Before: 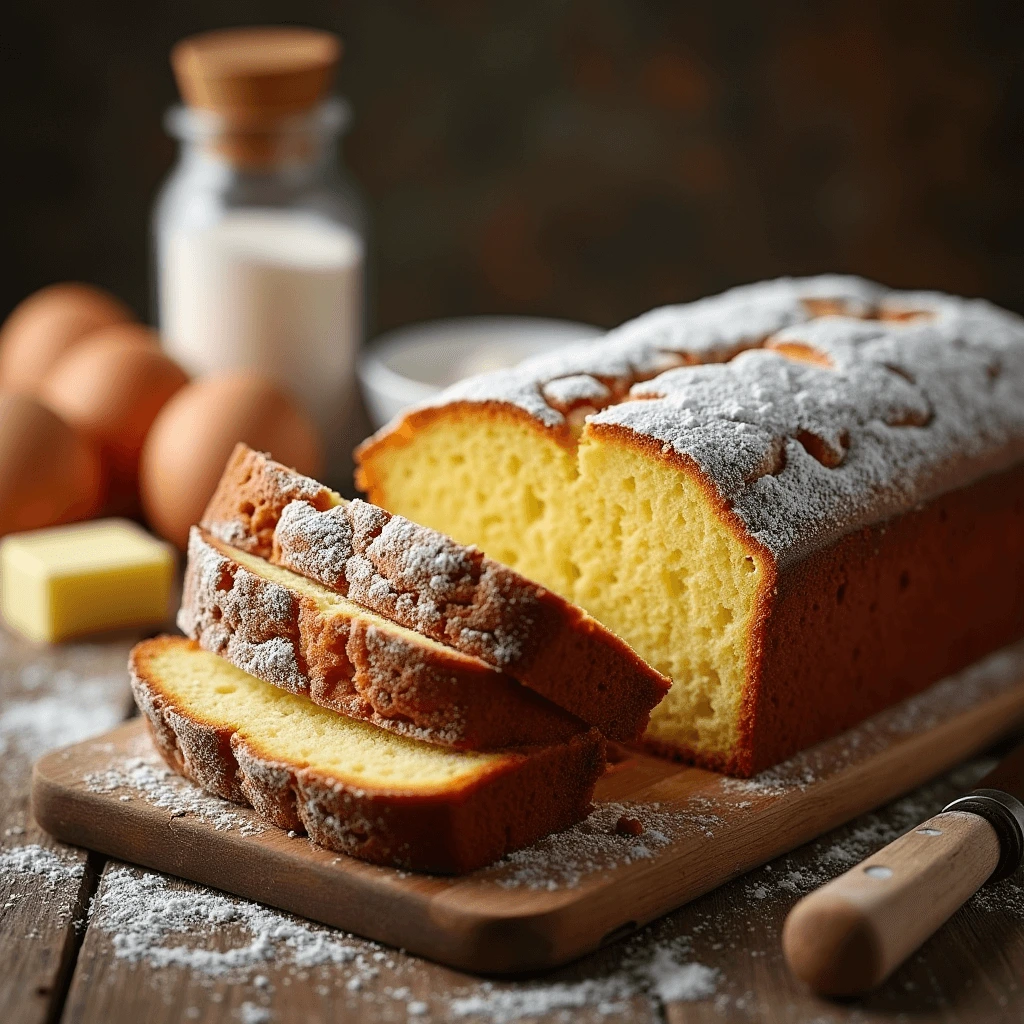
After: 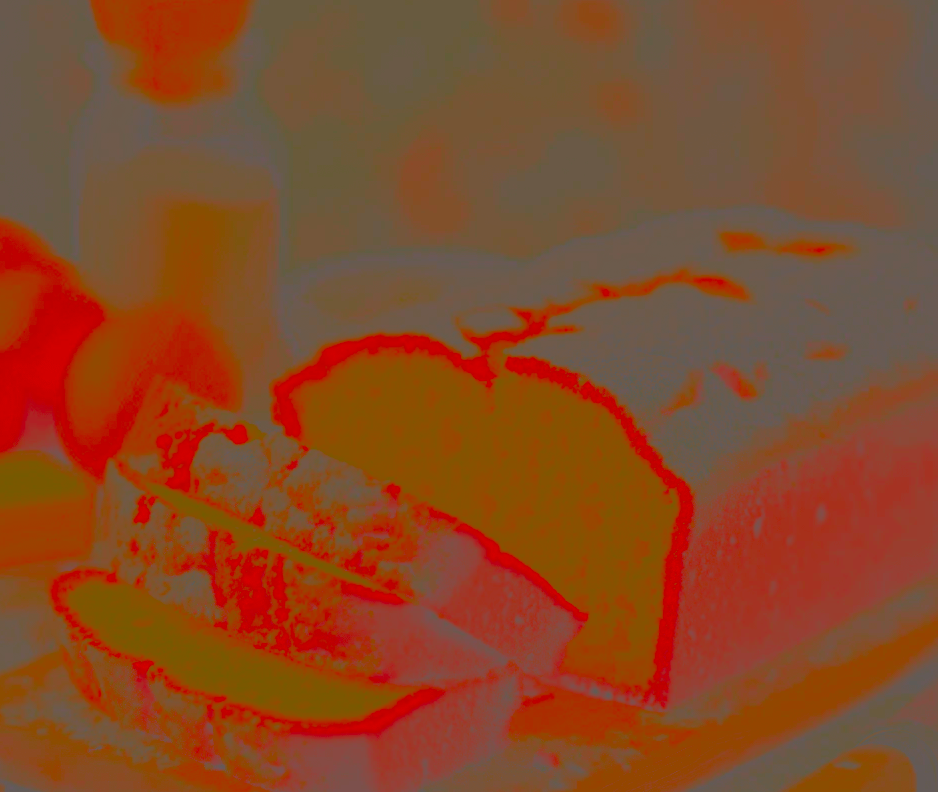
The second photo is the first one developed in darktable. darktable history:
crop: left 8.155%, top 6.611%, bottom 15.385%
color balance rgb: shadows lift › chroma 2%, shadows lift › hue 247.2°, power › chroma 0.3%, power › hue 25.2°, highlights gain › chroma 3%, highlights gain › hue 60°, global offset › luminance 0.75%, perceptual saturation grading › global saturation 20%, perceptual saturation grading › highlights -20%, perceptual saturation grading › shadows 30%, global vibrance 20%
contrast brightness saturation: contrast -0.99, brightness -0.17, saturation 0.75
